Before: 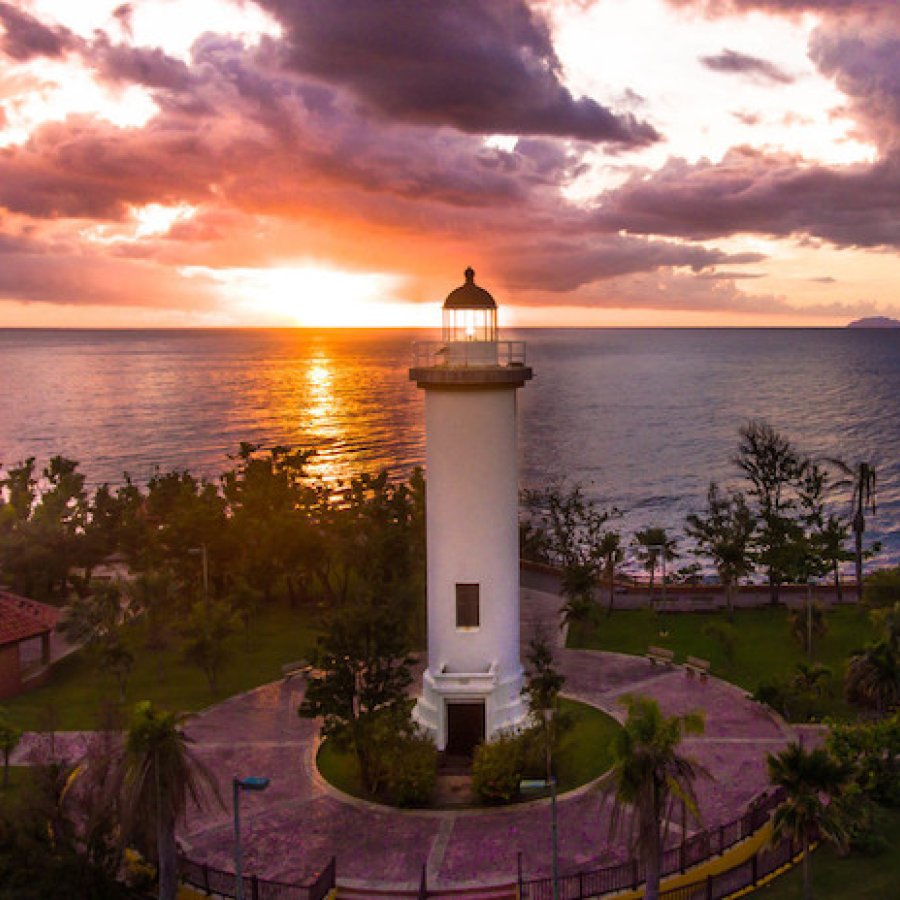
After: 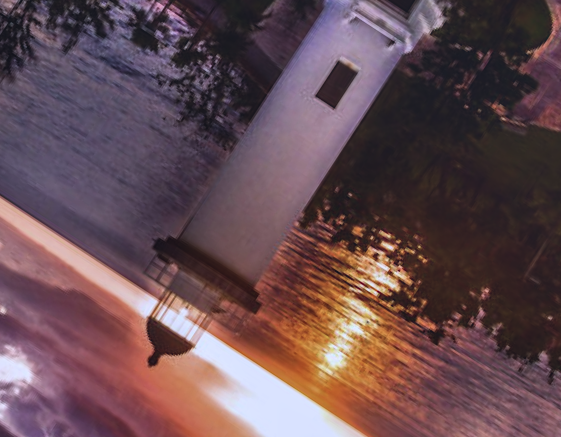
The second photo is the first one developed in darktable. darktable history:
color calibration: illuminant custom, x 0.372, y 0.388, temperature 4268.61 K
tone curve: curves: ch0 [(0, 0) (0.003, 0.004) (0.011, 0.009) (0.025, 0.017) (0.044, 0.029) (0.069, 0.04) (0.1, 0.051) (0.136, 0.07) (0.177, 0.095) (0.224, 0.131) (0.277, 0.179) (0.335, 0.237) (0.399, 0.302) (0.468, 0.386) (0.543, 0.471) (0.623, 0.576) (0.709, 0.699) (0.801, 0.817) (0.898, 0.917) (1, 1)], color space Lab, independent channels, preserve colors none
crop and rotate: angle 146.73°, left 9.192%, top 15.578%, right 4.394%, bottom 17.14%
tone equalizer: on, module defaults
contrast brightness saturation: contrast 0.028, brightness -0.043
exposure: black level correction -0.035, exposure -0.496 EV, compensate exposure bias true, compensate highlight preservation false
local contrast: on, module defaults
shadows and highlights: low approximation 0.01, soften with gaussian
